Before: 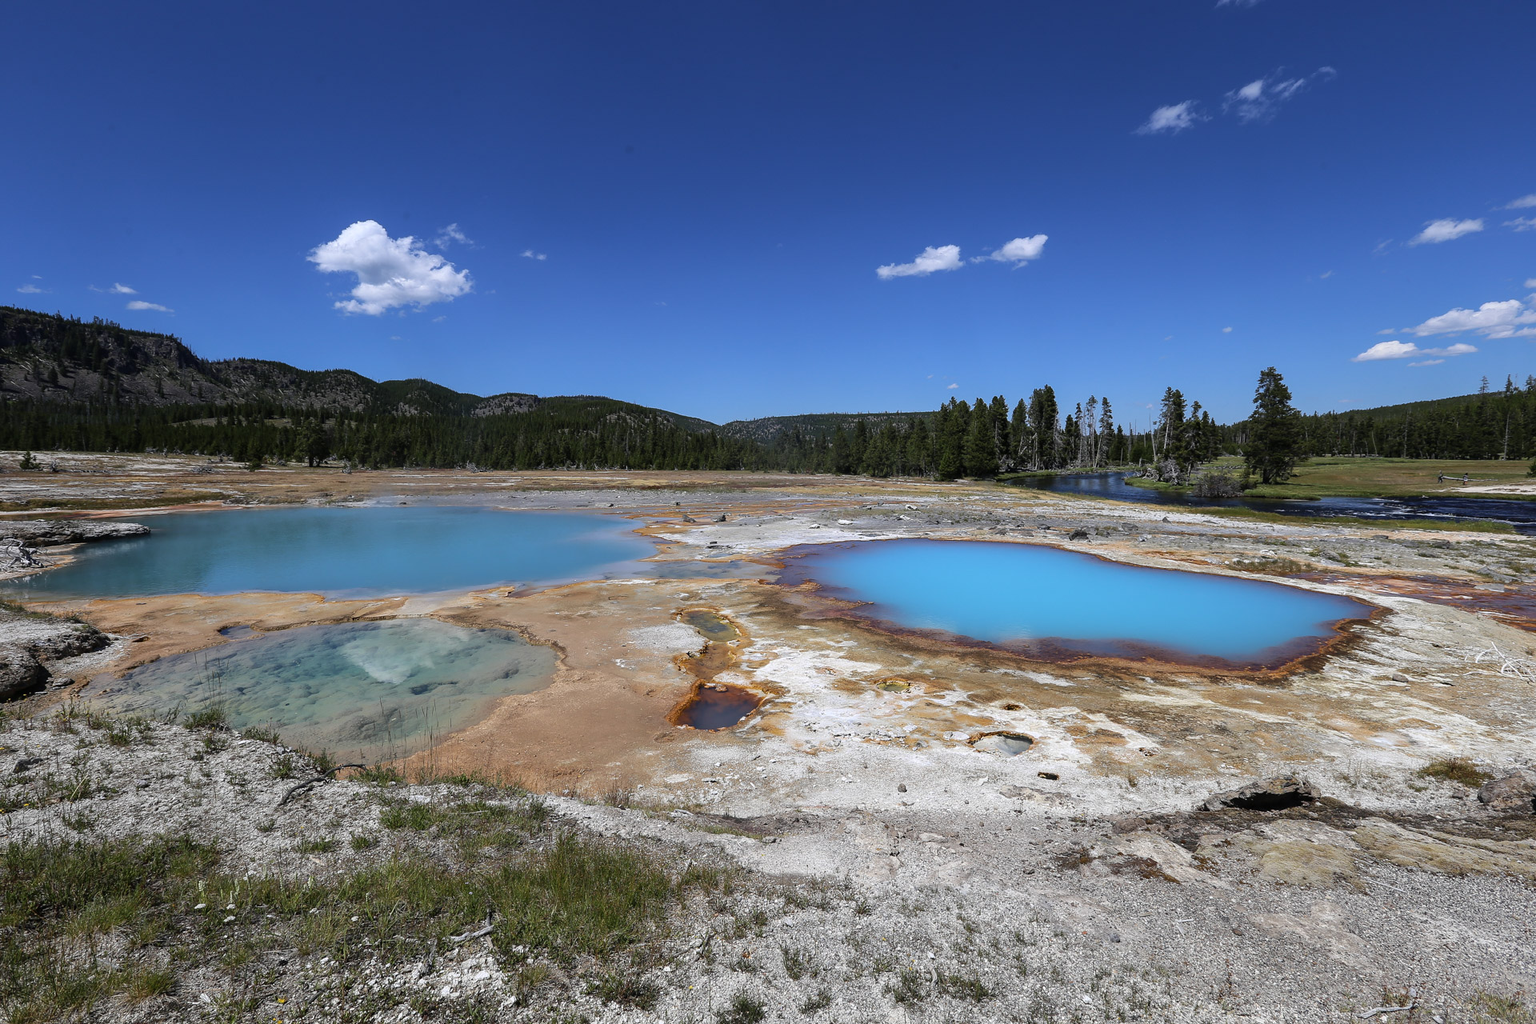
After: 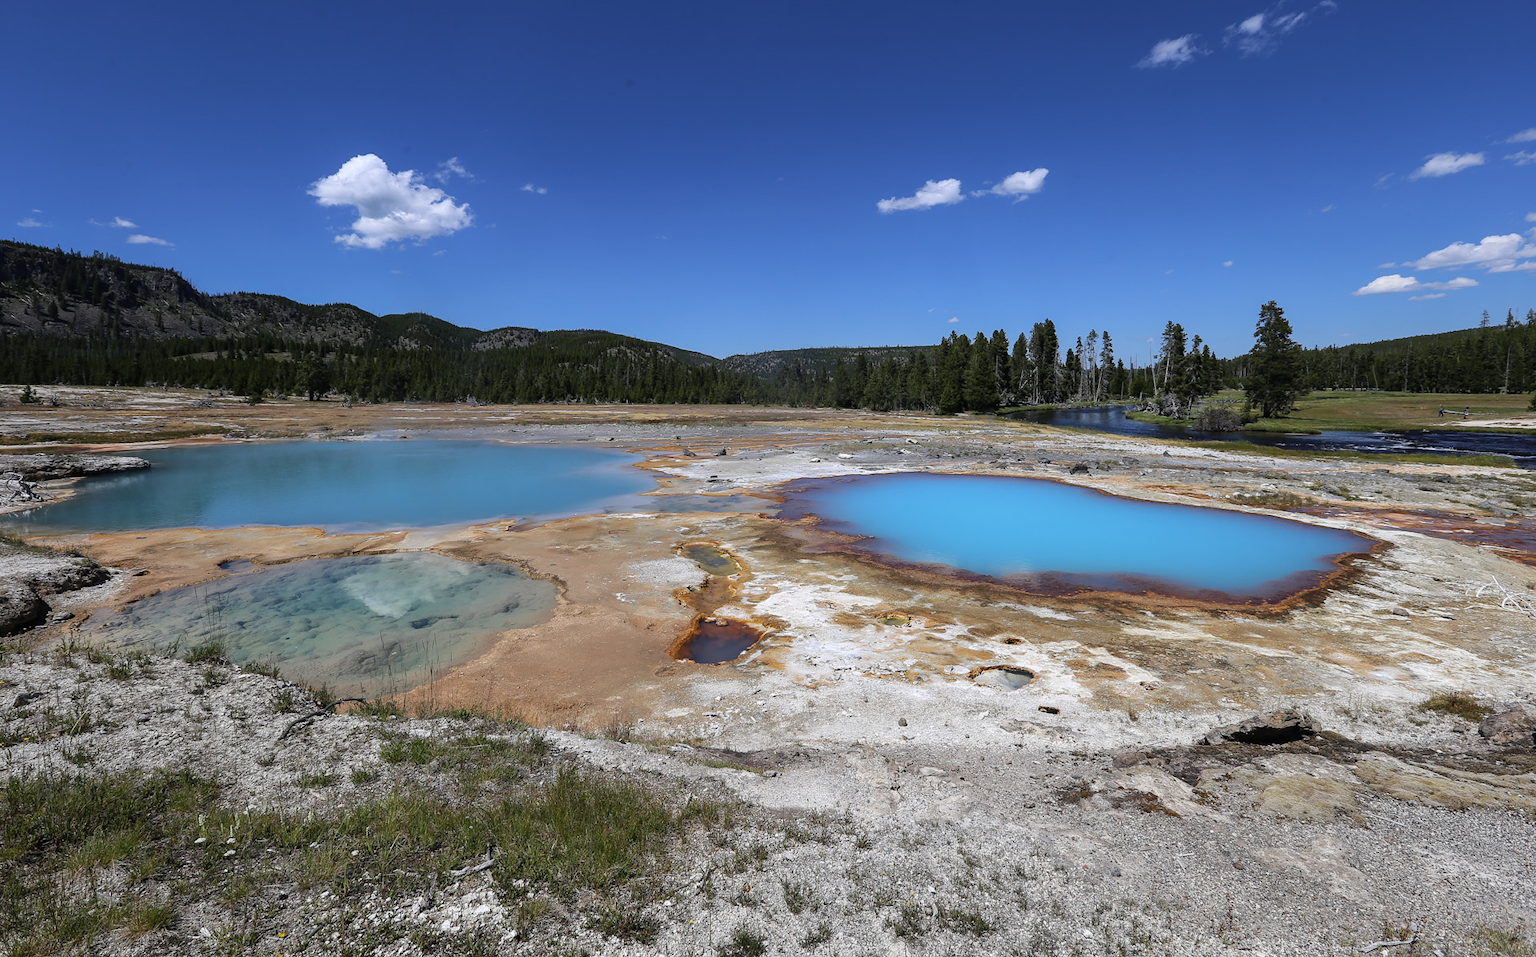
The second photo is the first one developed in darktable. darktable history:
crop and rotate: top 6.485%
